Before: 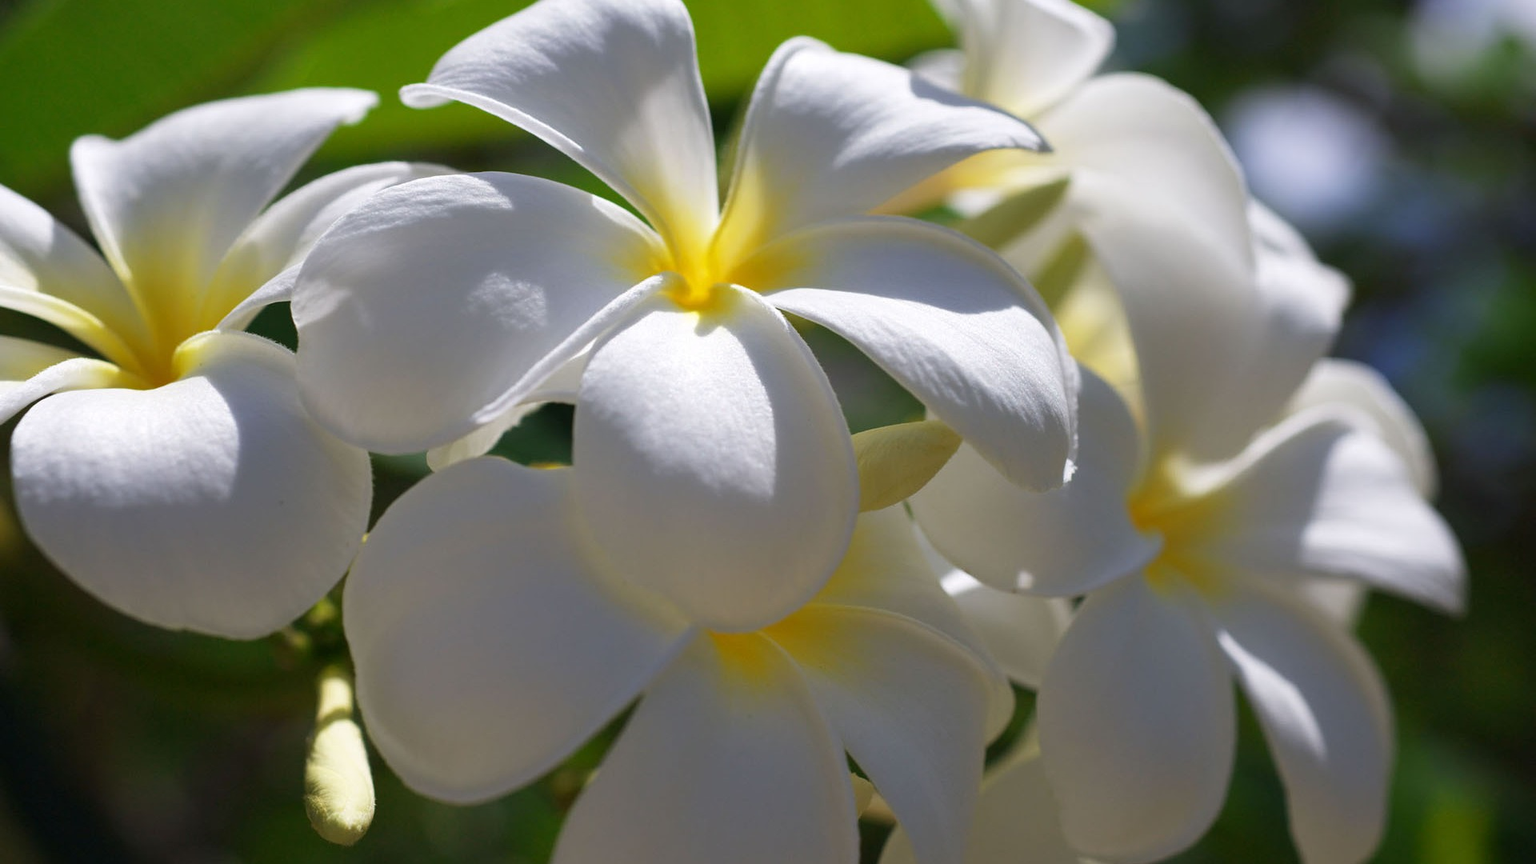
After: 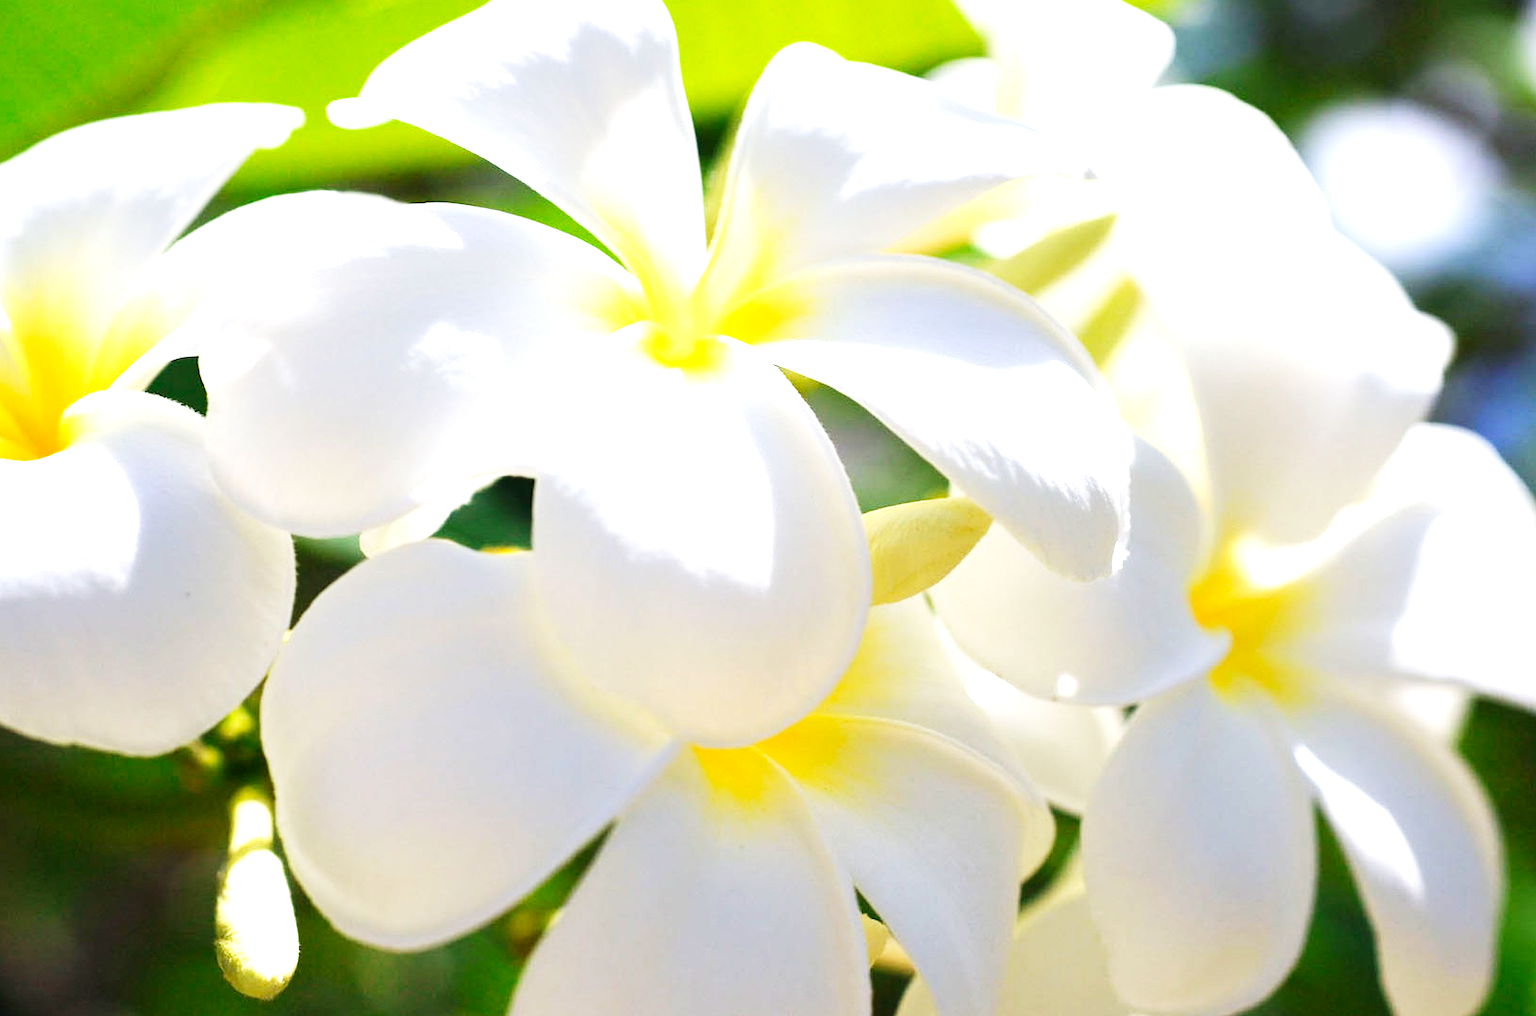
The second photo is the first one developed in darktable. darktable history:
base curve: curves: ch0 [(0, 0) (0.007, 0.004) (0.027, 0.03) (0.046, 0.07) (0.207, 0.54) (0.442, 0.872) (0.673, 0.972) (1, 1)], preserve colors none
exposure: black level correction 0, exposure 0.69 EV, compensate highlight preservation false
levels: levels [0, 0.476, 0.951]
crop: left 7.976%, right 7.412%
